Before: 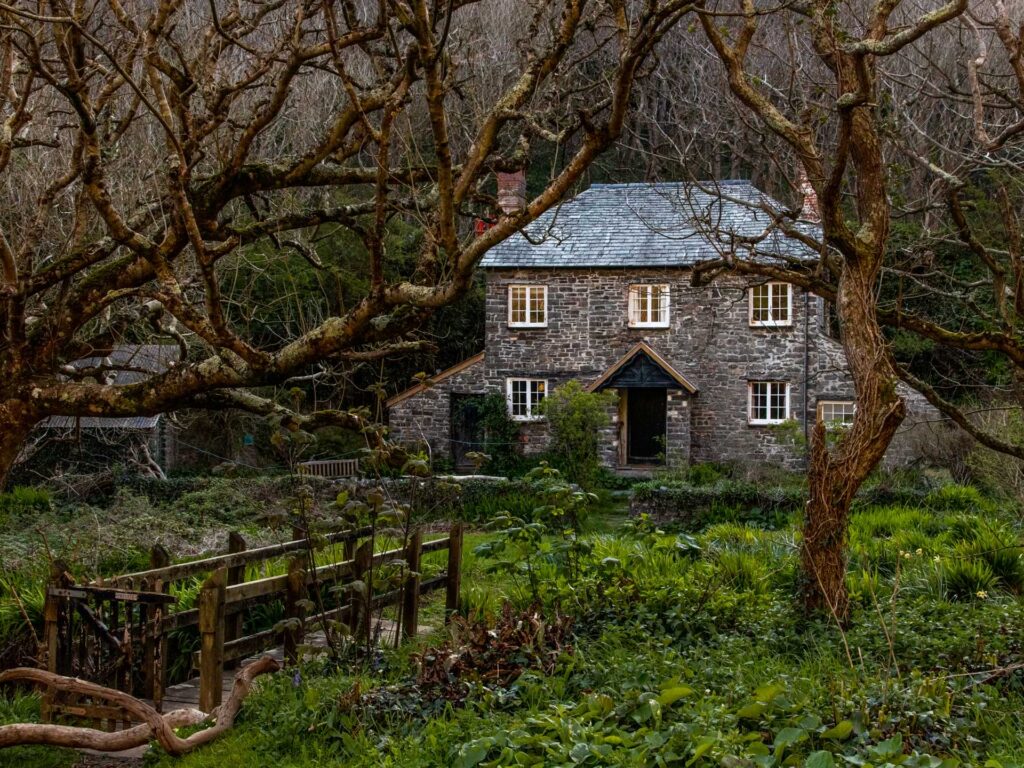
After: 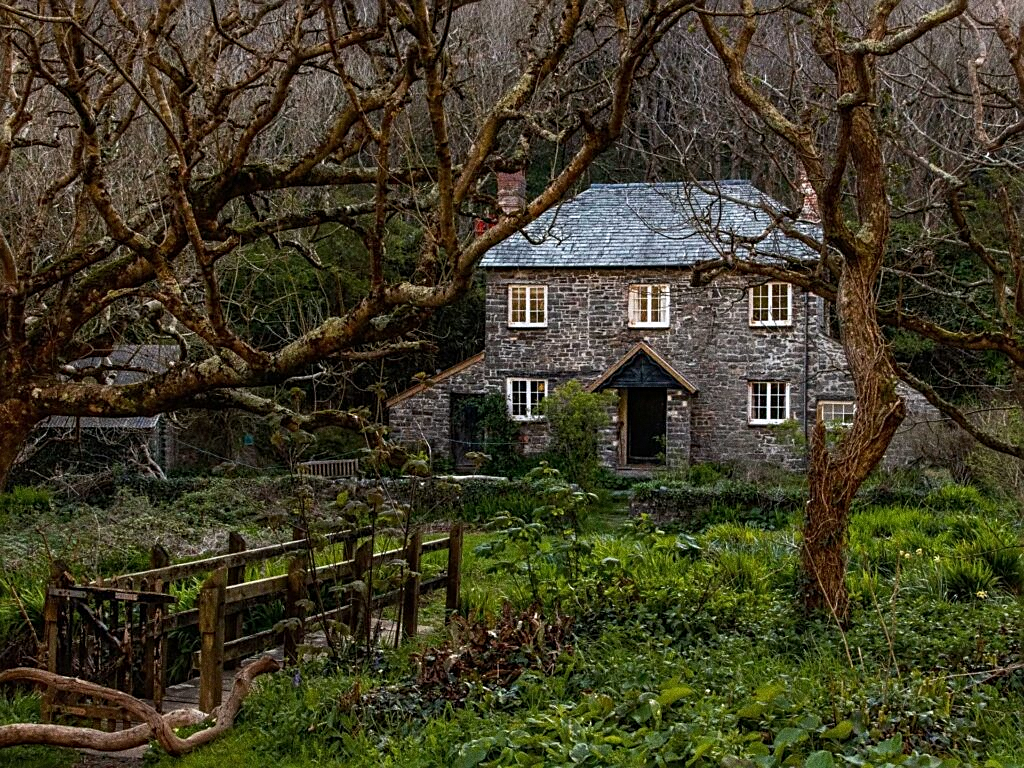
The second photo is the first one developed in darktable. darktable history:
sharpen: on, module defaults
grain: coarseness 11.82 ISO, strength 36.67%, mid-tones bias 74.17%
